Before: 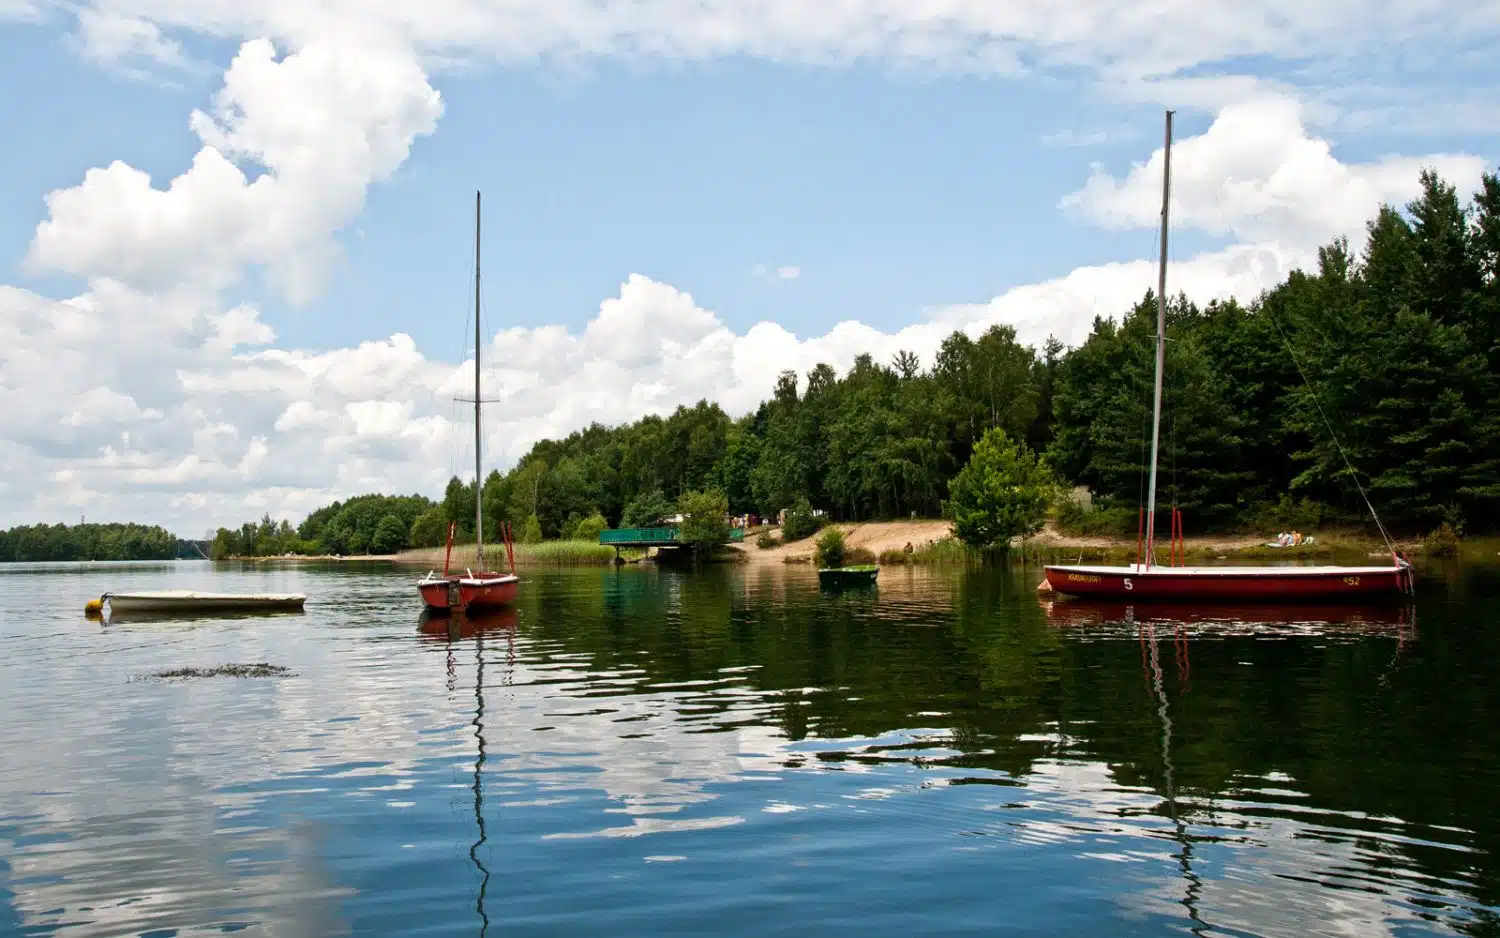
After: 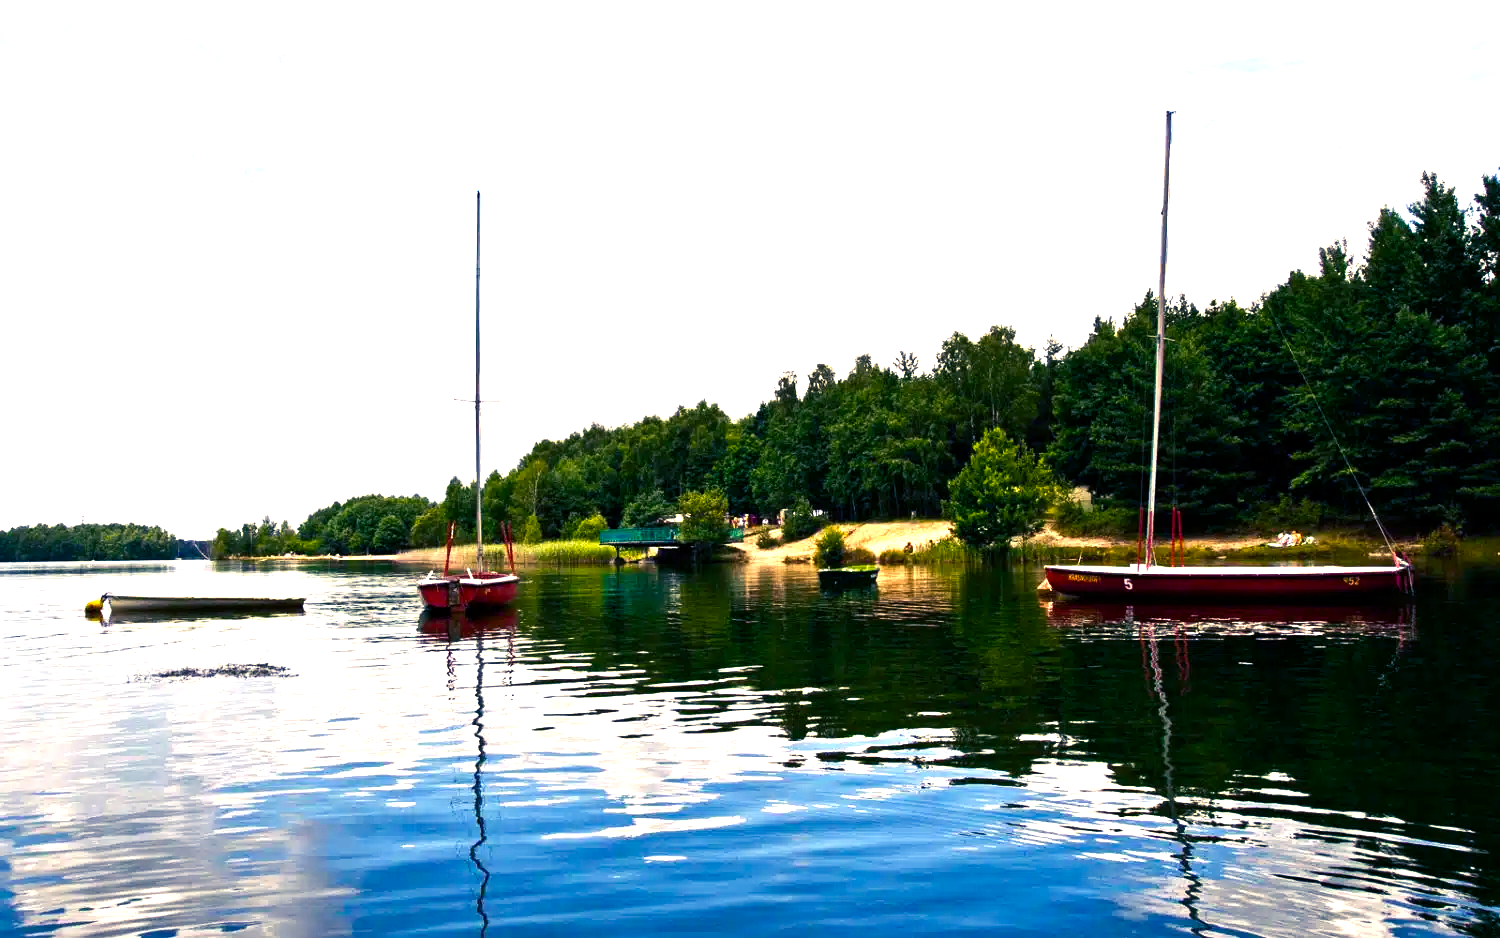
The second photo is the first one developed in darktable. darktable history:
color balance rgb: shadows lift › luminance -28.833%, shadows lift › chroma 14.95%, shadows lift › hue 266.95°, highlights gain › chroma 3.856%, highlights gain › hue 59.71°, perceptual saturation grading › global saturation 20%, perceptual saturation grading › highlights -25.51%, perceptual saturation grading › shadows 49.887%, perceptual brilliance grading › highlights 46.843%, perceptual brilliance grading › mid-tones 21.428%, perceptual brilliance grading › shadows -5.673%, global vibrance 9.263%
